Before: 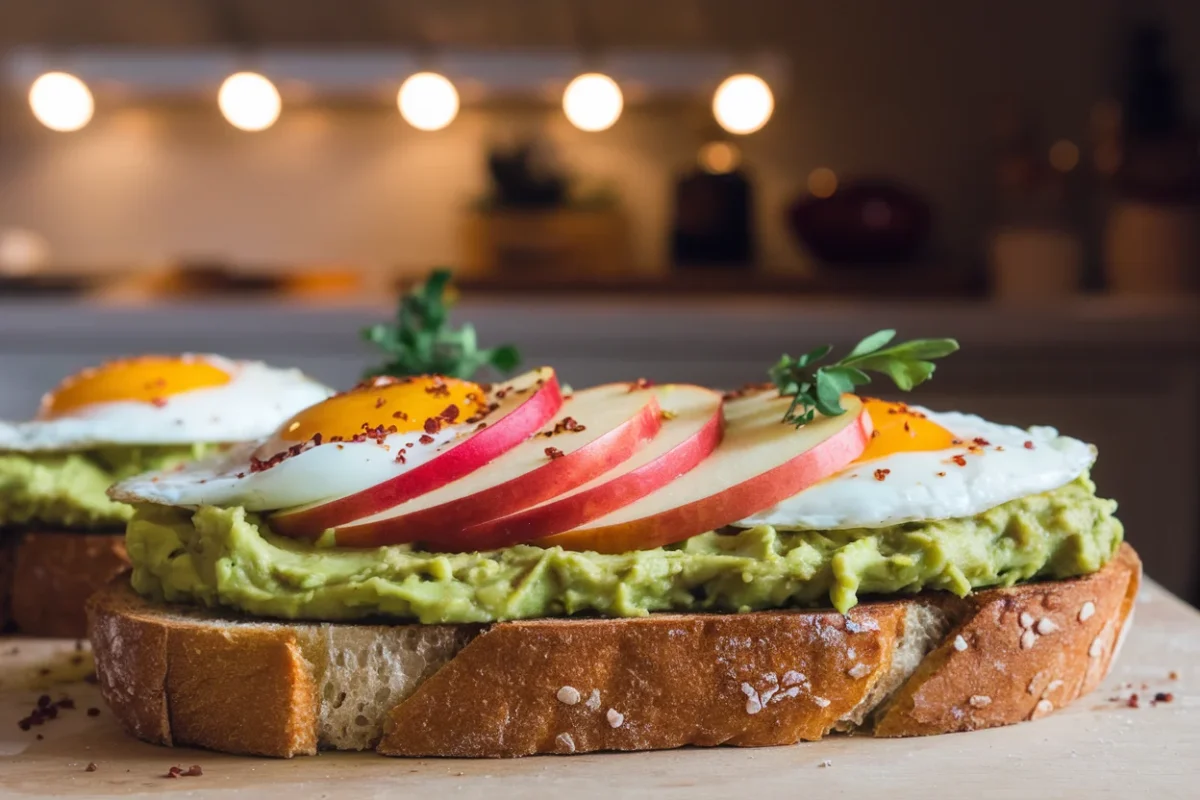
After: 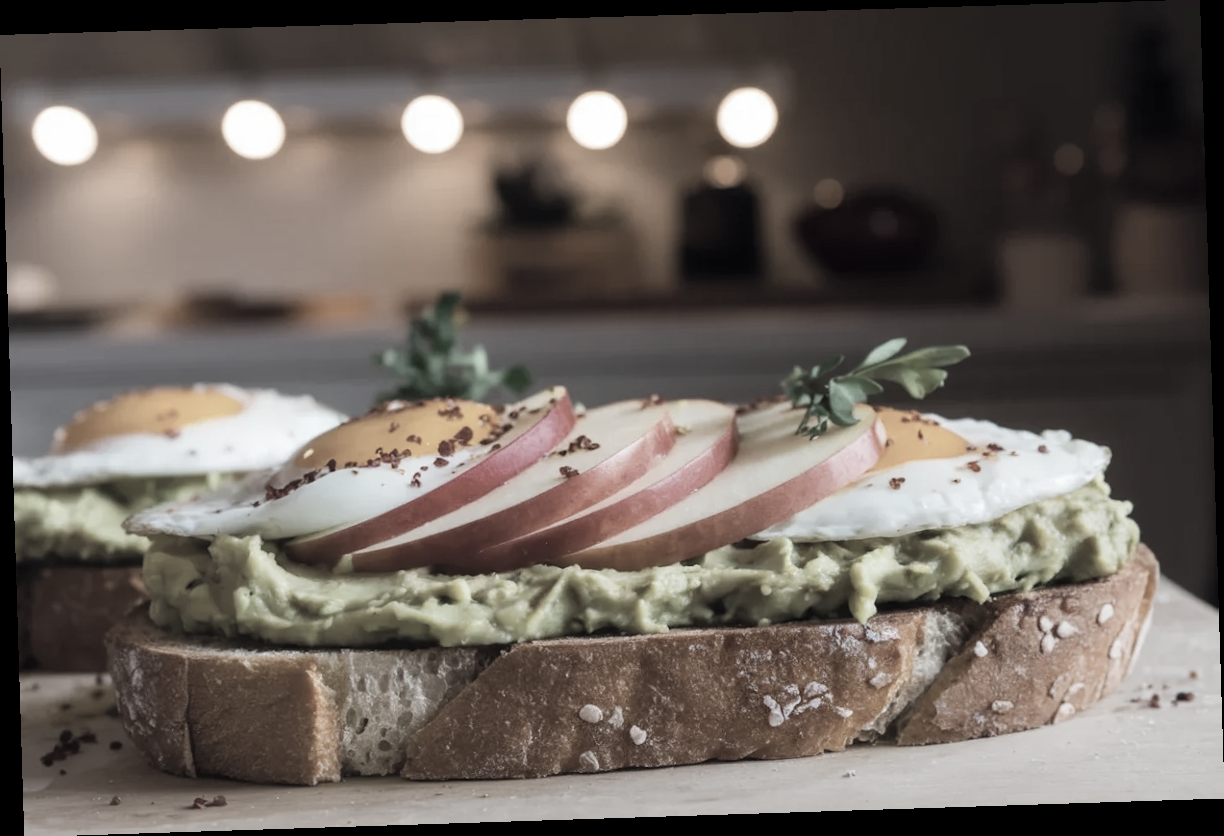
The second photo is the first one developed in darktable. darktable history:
color correction: saturation 0.3
rotate and perspective: rotation -1.77°, lens shift (horizontal) 0.004, automatic cropping off
